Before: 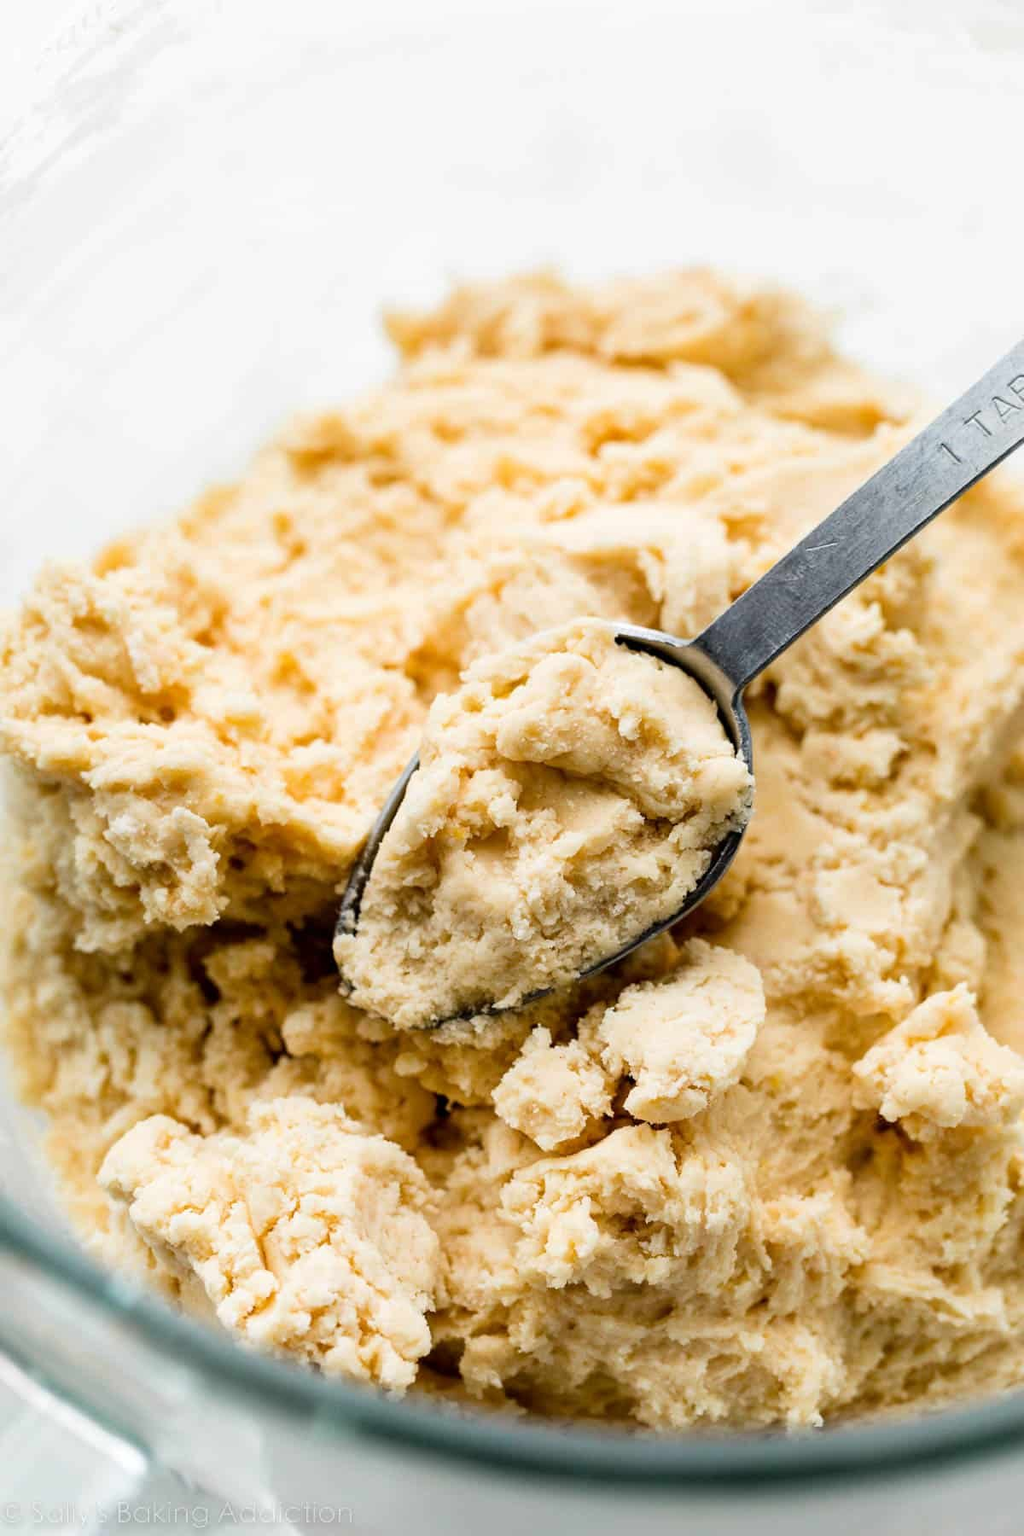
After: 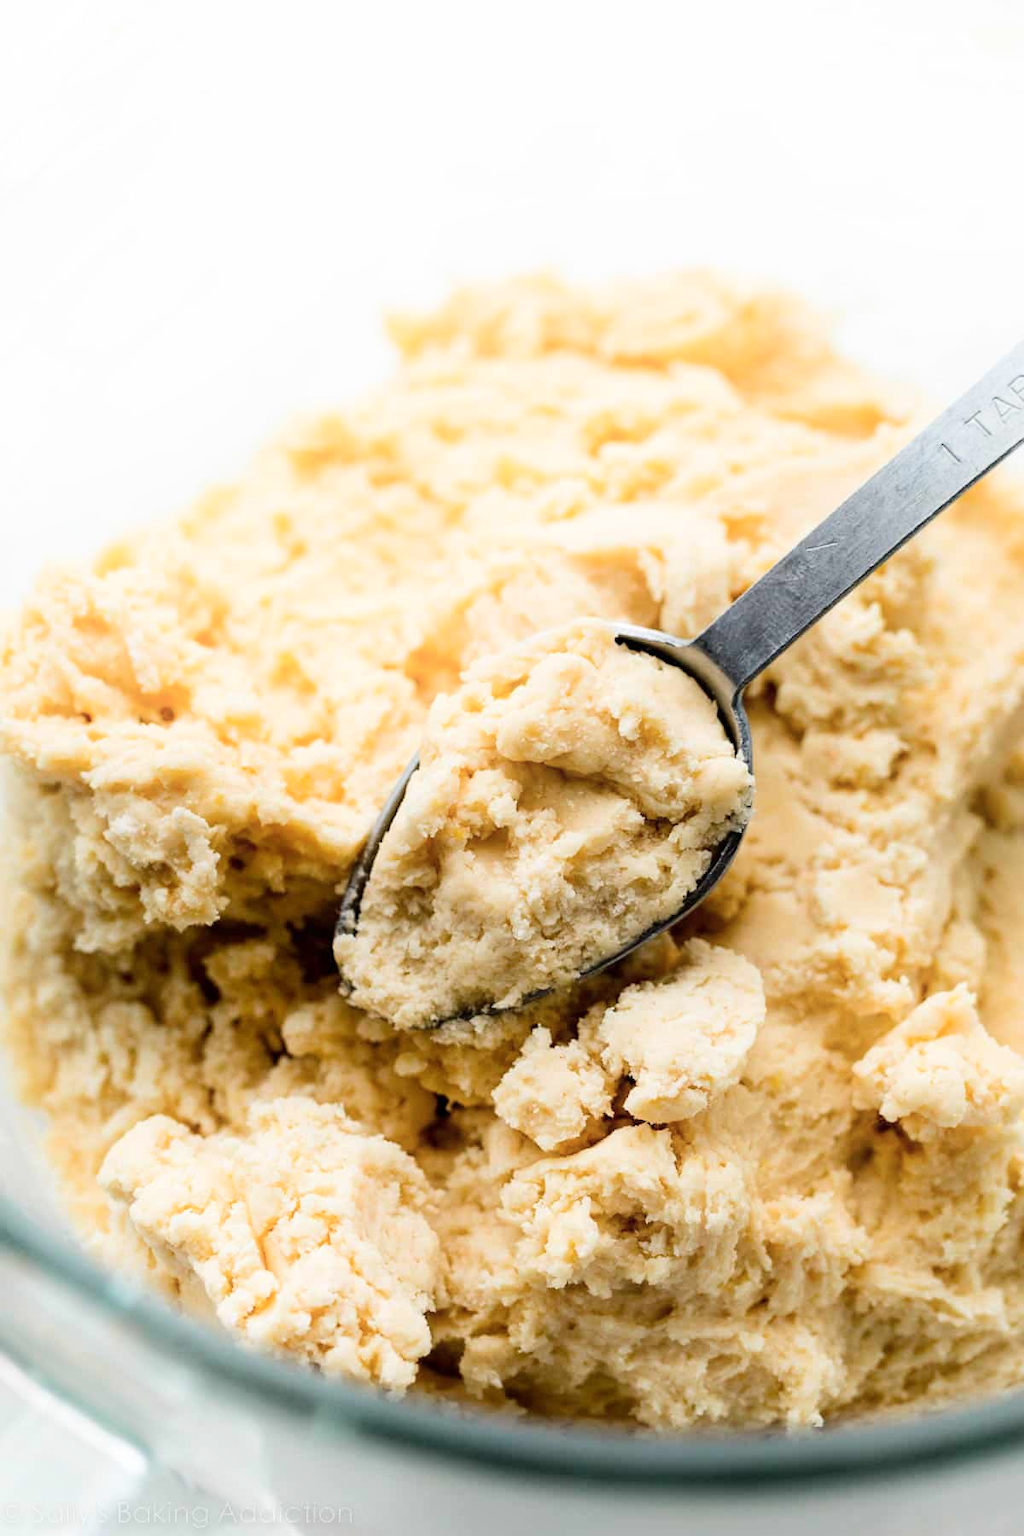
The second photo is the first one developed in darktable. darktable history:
shadows and highlights: shadows -24.34, highlights 50.02, soften with gaussian
